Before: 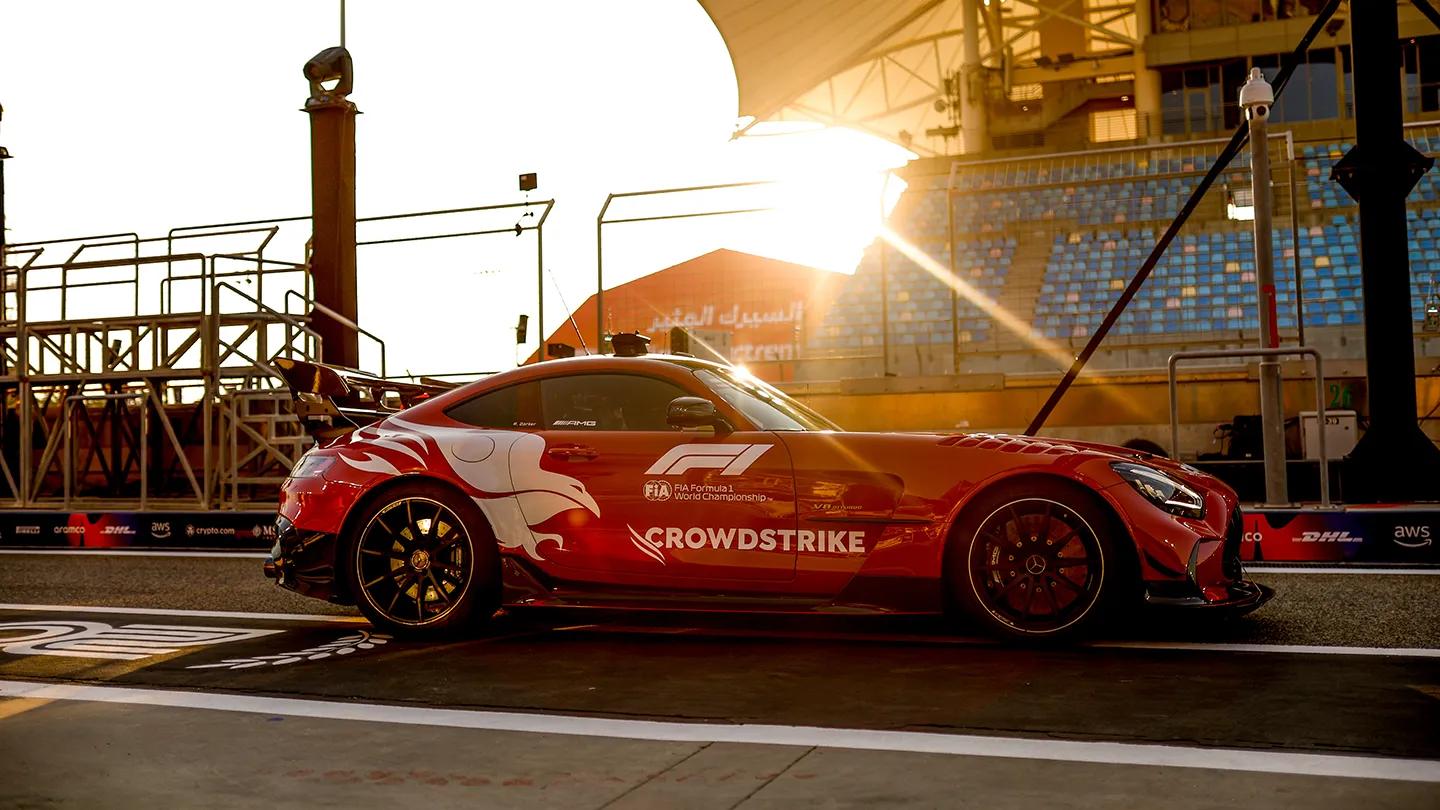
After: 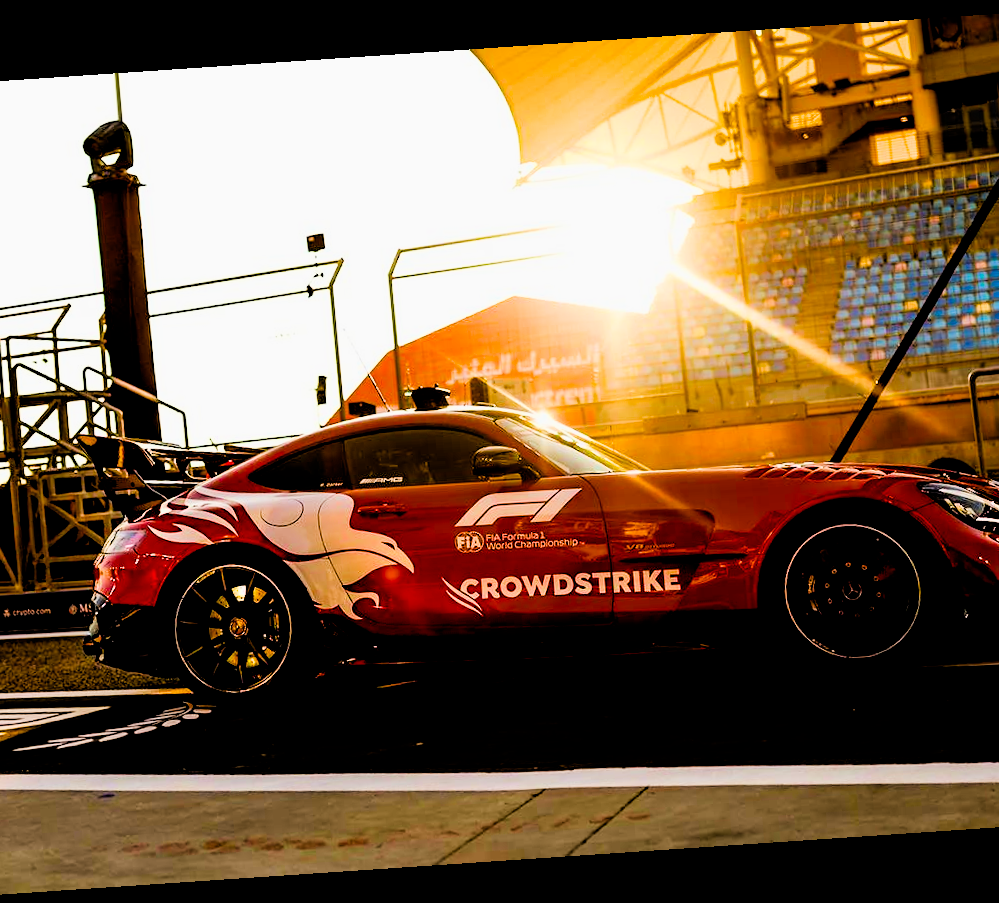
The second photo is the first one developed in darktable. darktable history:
rgb levels: levels [[0.034, 0.472, 0.904], [0, 0.5, 1], [0, 0.5, 1]]
exposure: black level correction 0, exposure 0.7 EV, compensate exposure bias true, compensate highlight preservation false
velvia: strength 51%, mid-tones bias 0.51
color balance rgb: shadows fall-off 101%, linear chroma grading › mid-tones 7.63%, perceptual saturation grading › mid-tones 11.68%, mask middle-gray fulcrum 22.45%, global vibrance 10.11%, saturation formula JzAzBz (2021)
filmic rgb: black relative exposure -5 EV, hardness 2.88, contrast 1.3, highlights saturation mix -30%
crop and rotate: left 15.055%, right 18.278%
rotate and perspective: rotation -4.2°, shear 0.006, automatic cropping off
